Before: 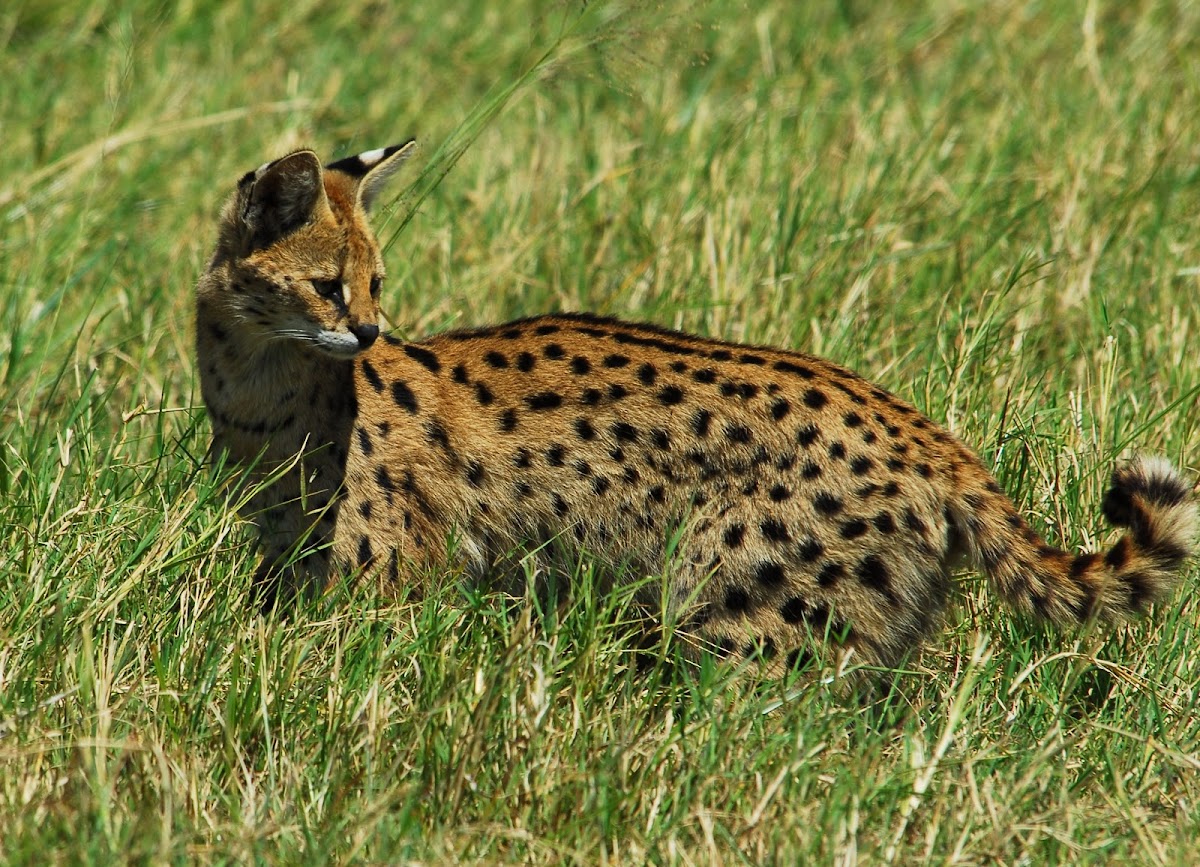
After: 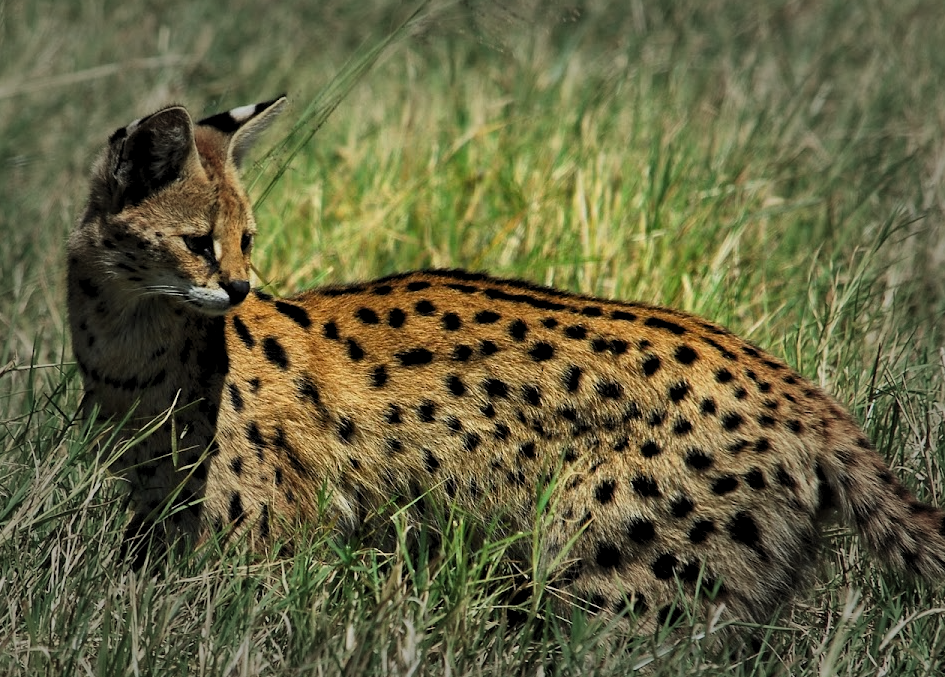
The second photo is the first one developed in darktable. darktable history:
crop and rotate: left 10.77%, top 5.1%, right 10.41%, bottom 16.76%
vignetting: fall-off start 48.41%, automatic ratio true, width/height ratio 1.29, unbound false
levels: levels [0.073, 0.497, 0.972]
